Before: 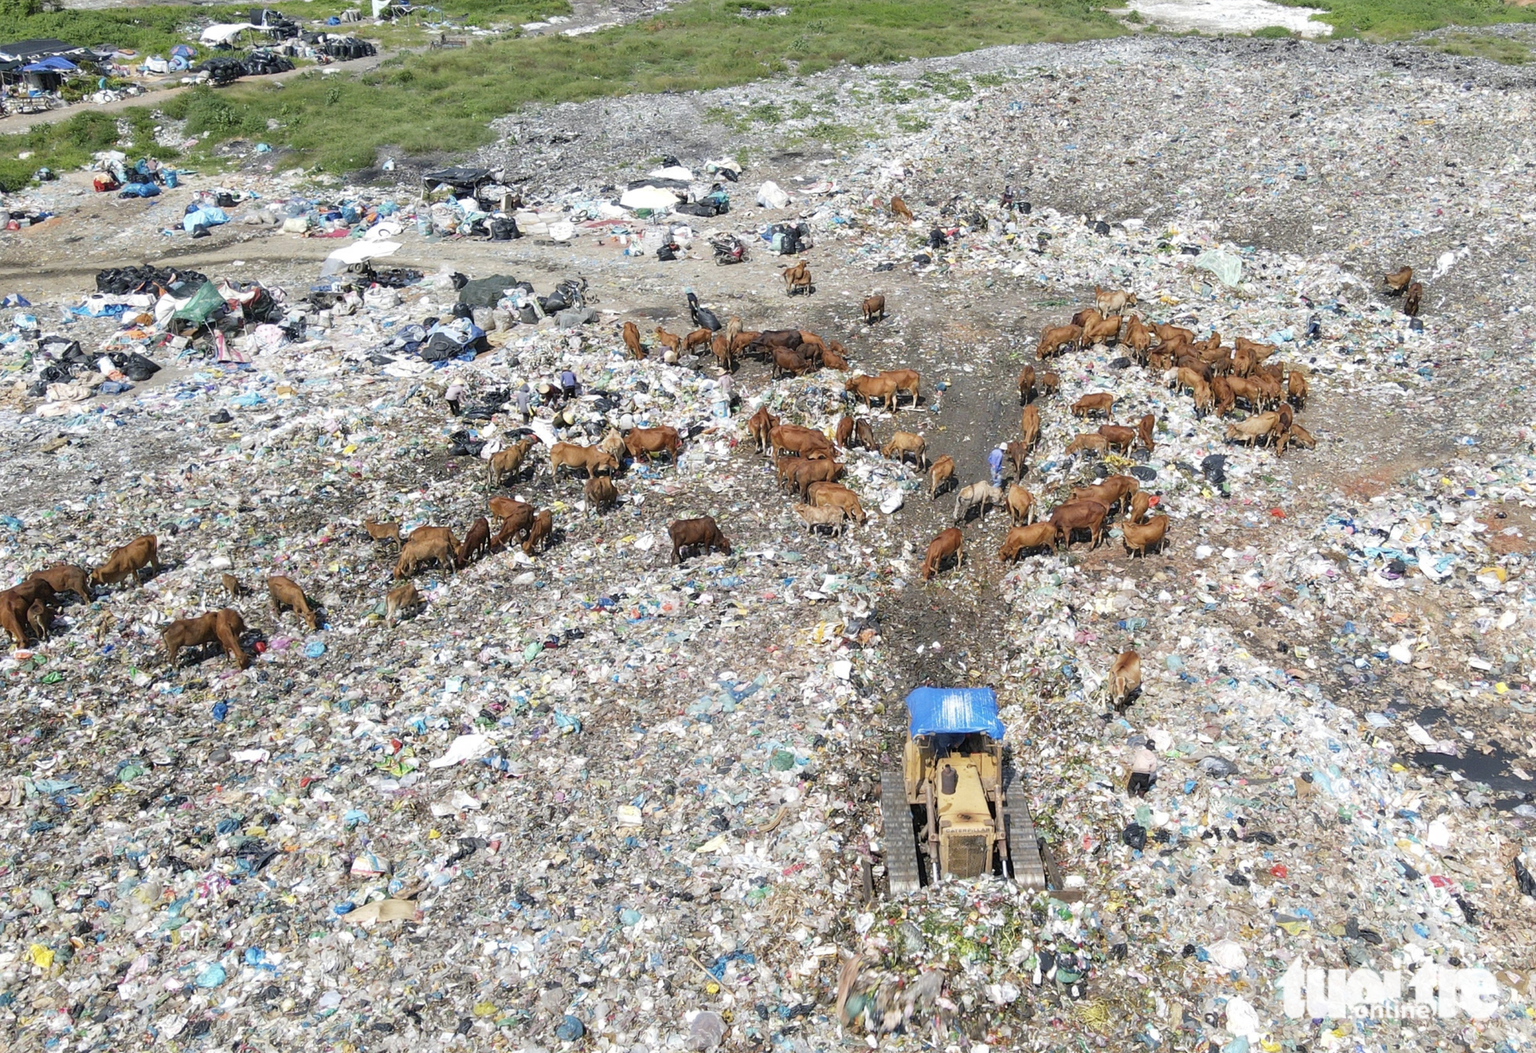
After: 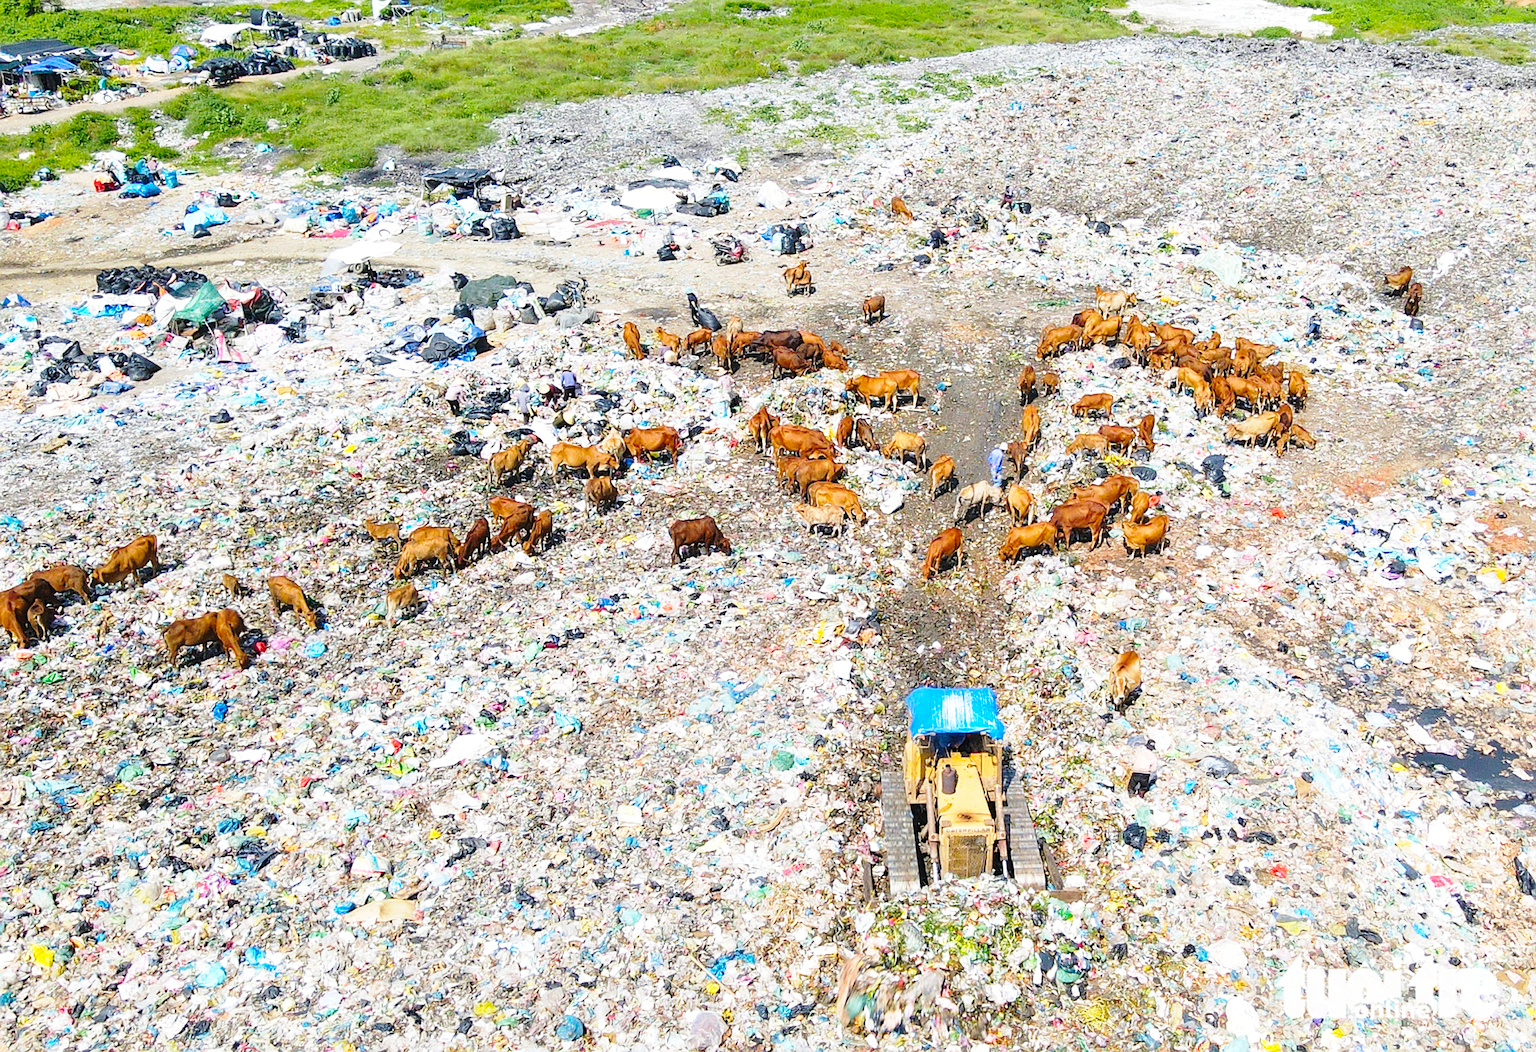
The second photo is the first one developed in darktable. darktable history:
color balance rgb: perceptual saturation grading › global saturation -0.146%, global vibrance 50.637%
base curve: curves: ch0 [(0, 0) (0.028, 0.03) (0.121, 0.232) (0.46, 0.748) (0.859, 0.968) (1, 1)], preserve colors none
sharpen: on, module defaults
